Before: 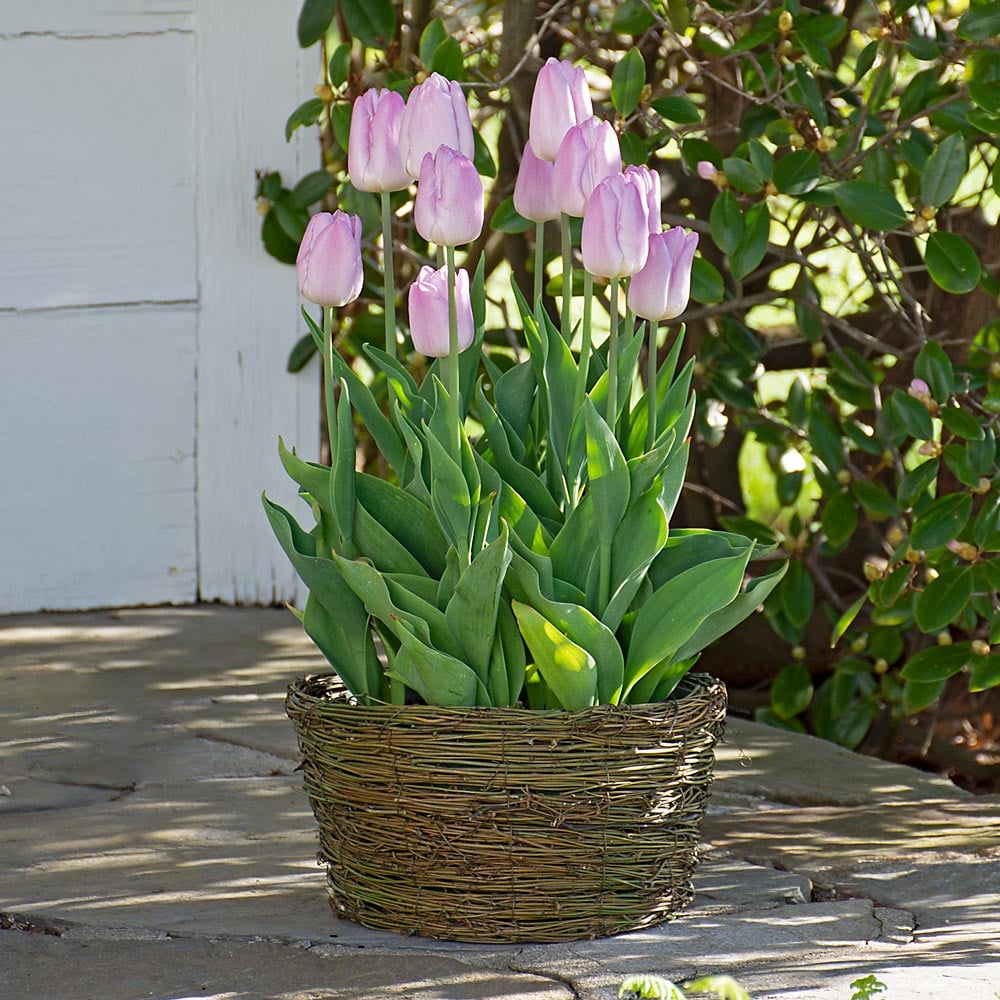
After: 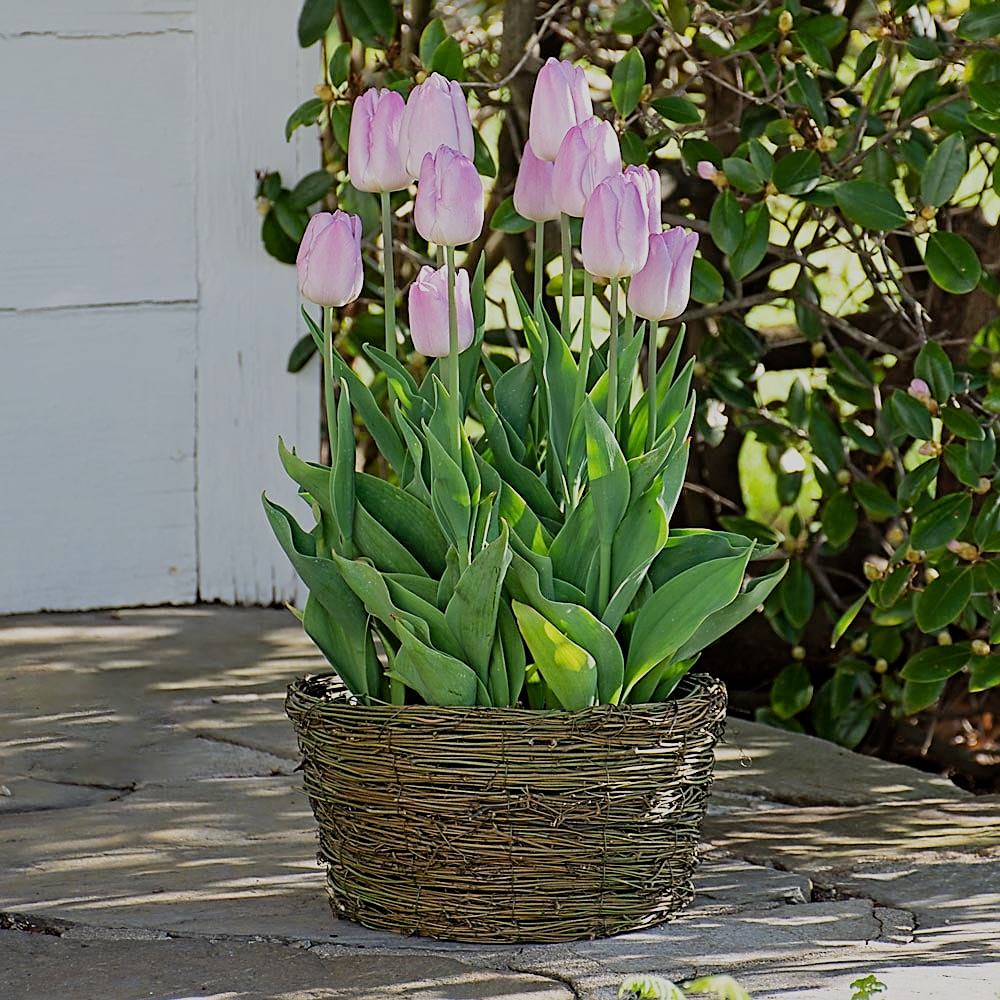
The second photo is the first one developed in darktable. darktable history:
sharpen: on, module defaults
filmic rgb: black relative exposure -9.23 EV, white relative exposure 6.74 EV, hardness 3.08, contrast 1.055
